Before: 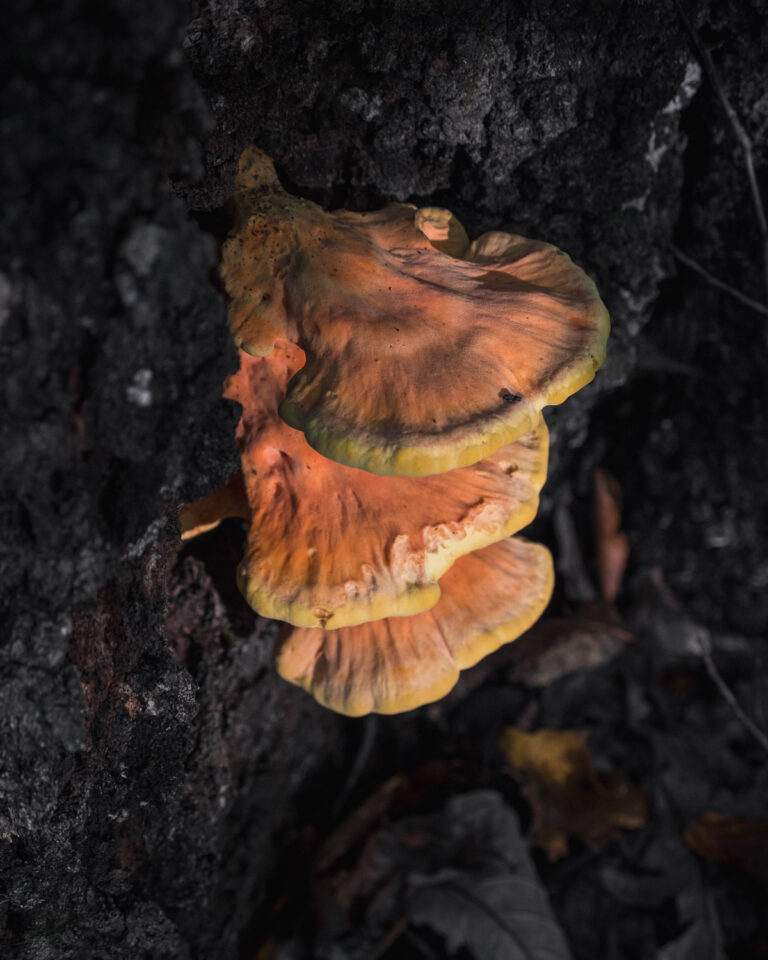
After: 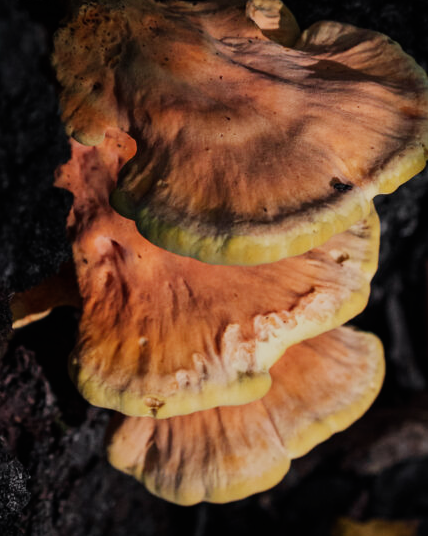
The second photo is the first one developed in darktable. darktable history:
crop and rotate: left 22.13%, top 22.054%, right 22.026%, bottom 22.102%
sigmoid: skew -0.2, preserve hue 0%, red attenuation 0.1, red rotation 0.035, green attenuation 0.1, green rotation -0.017, blue attenuation 0.15, blue rotation -0.052, base primaries Rec2020
